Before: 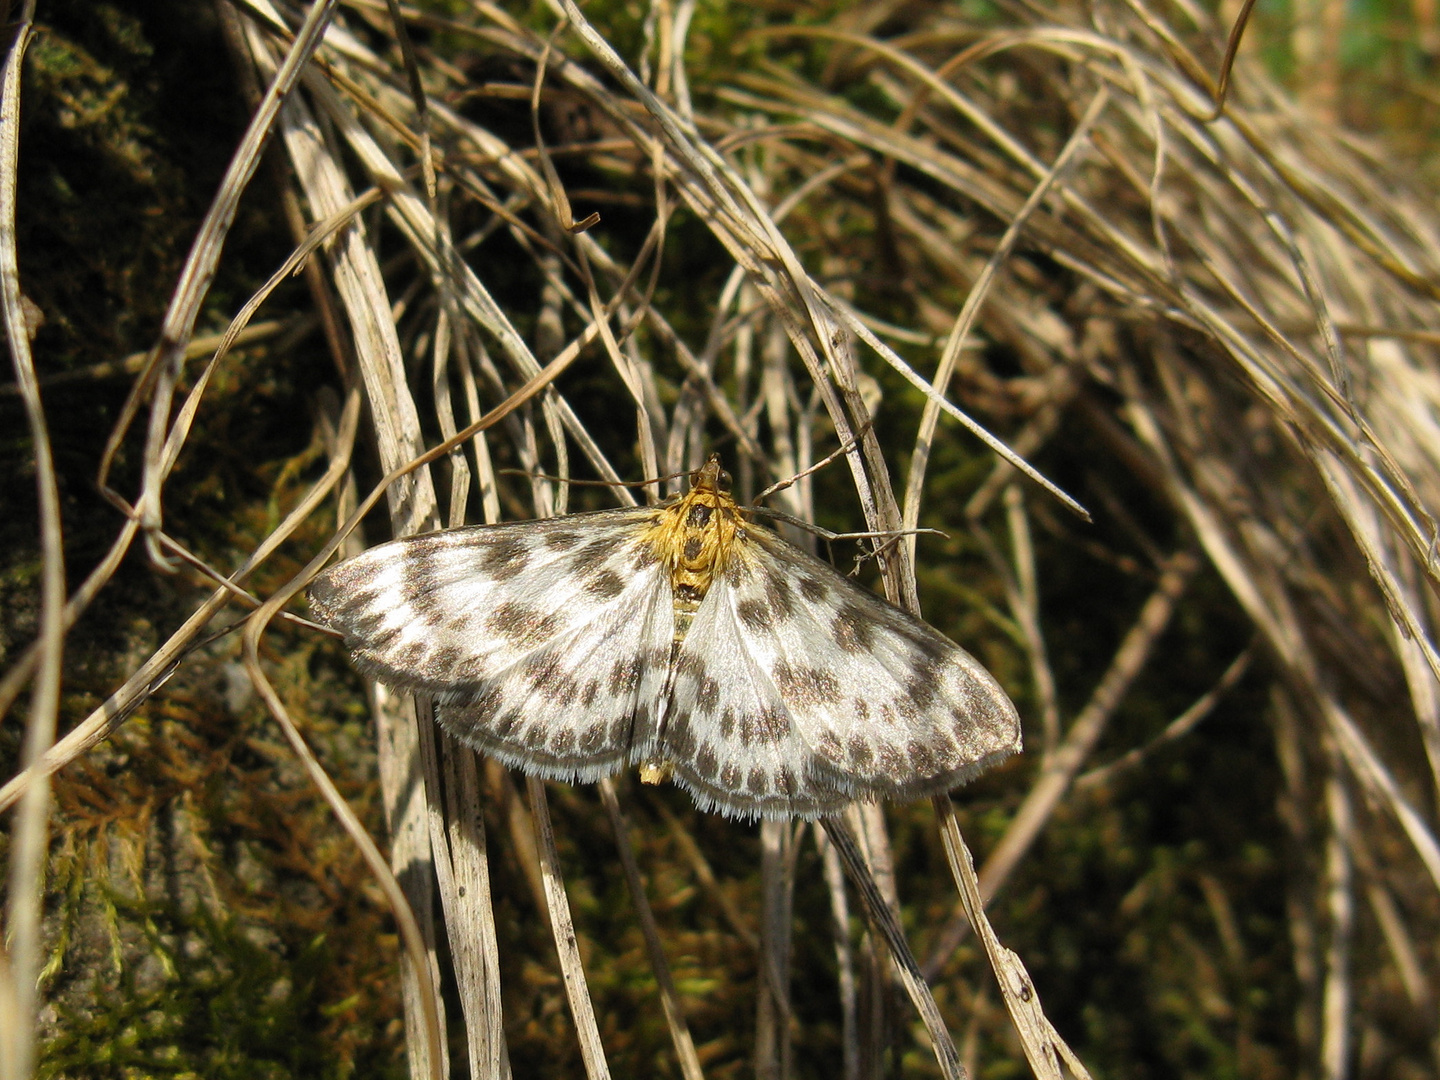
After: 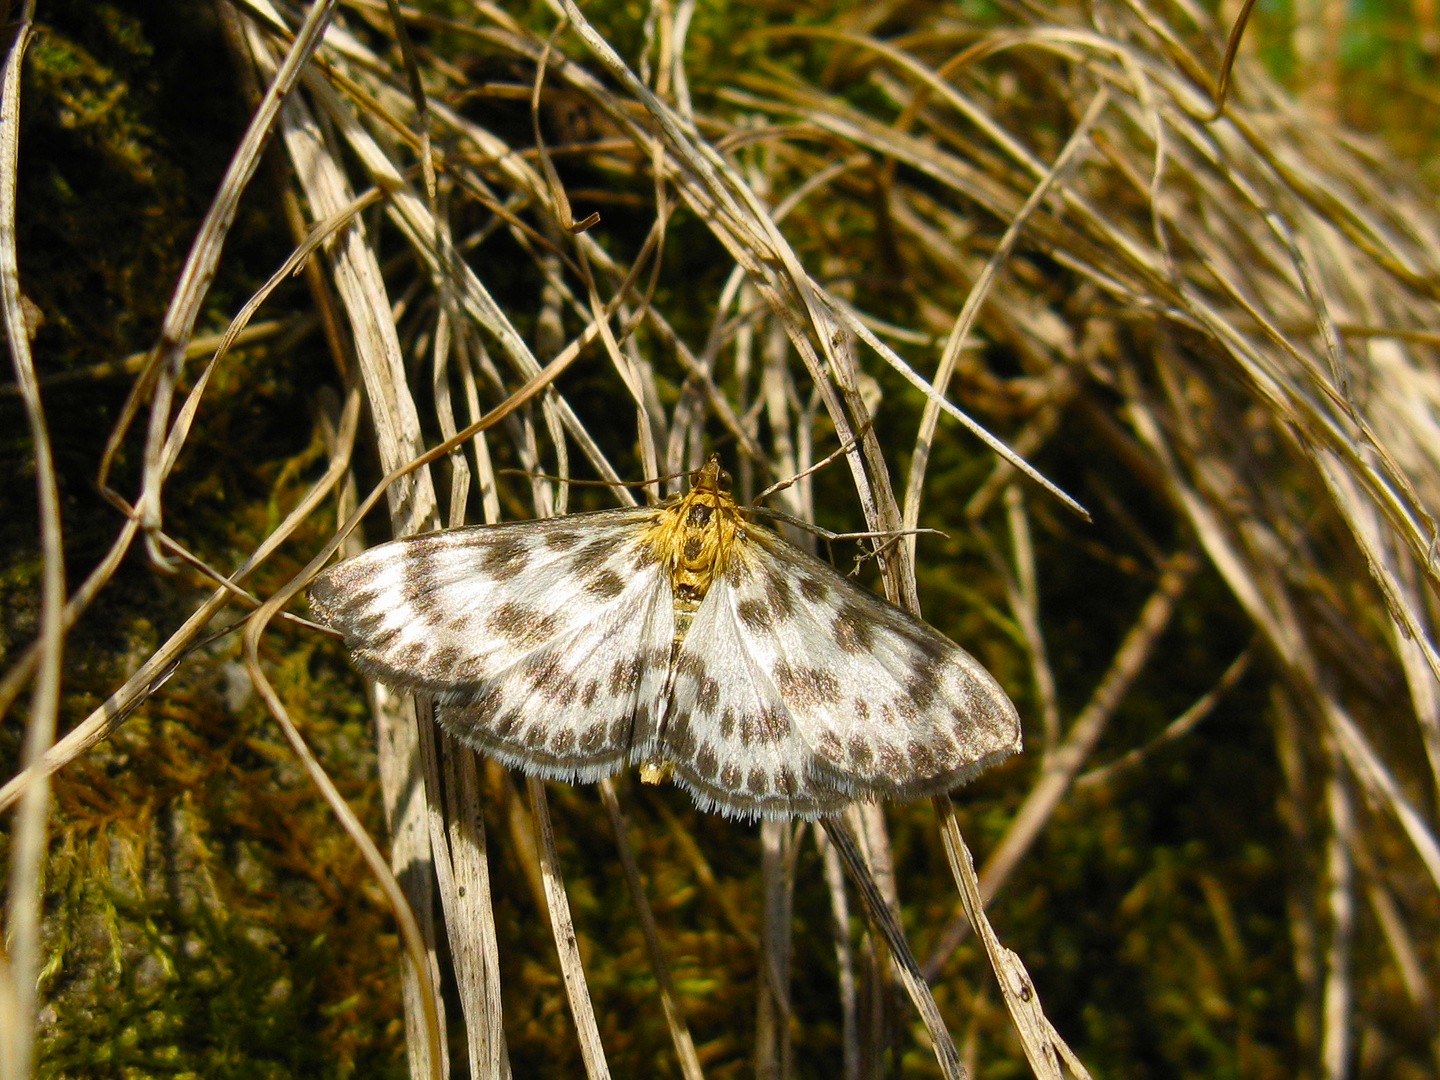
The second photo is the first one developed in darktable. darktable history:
contrast brightness saturation: contrast 0.073
color balance rgb: perceptual saturation grading › global saturation 20.528%, perceptual saturation grading › highlights -19.728%, perceptual saturation grading › shadows 29.615%, global vibrance 14.99%
